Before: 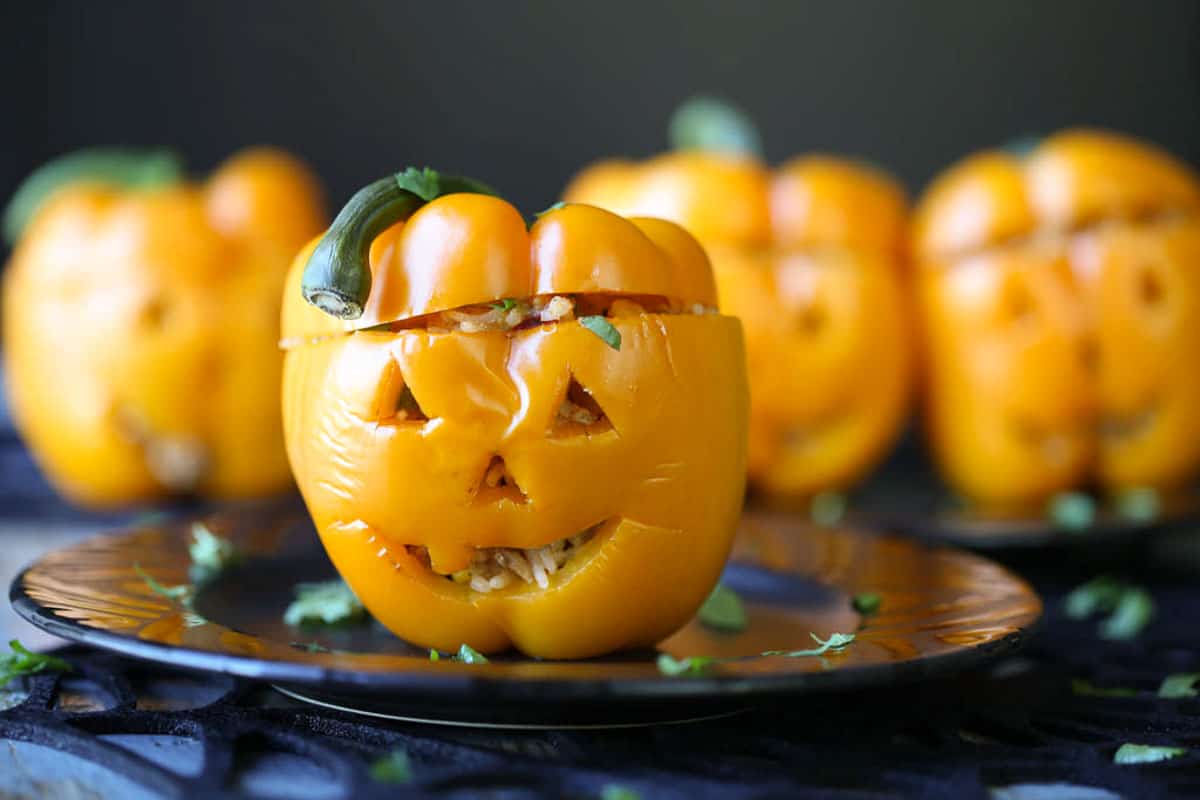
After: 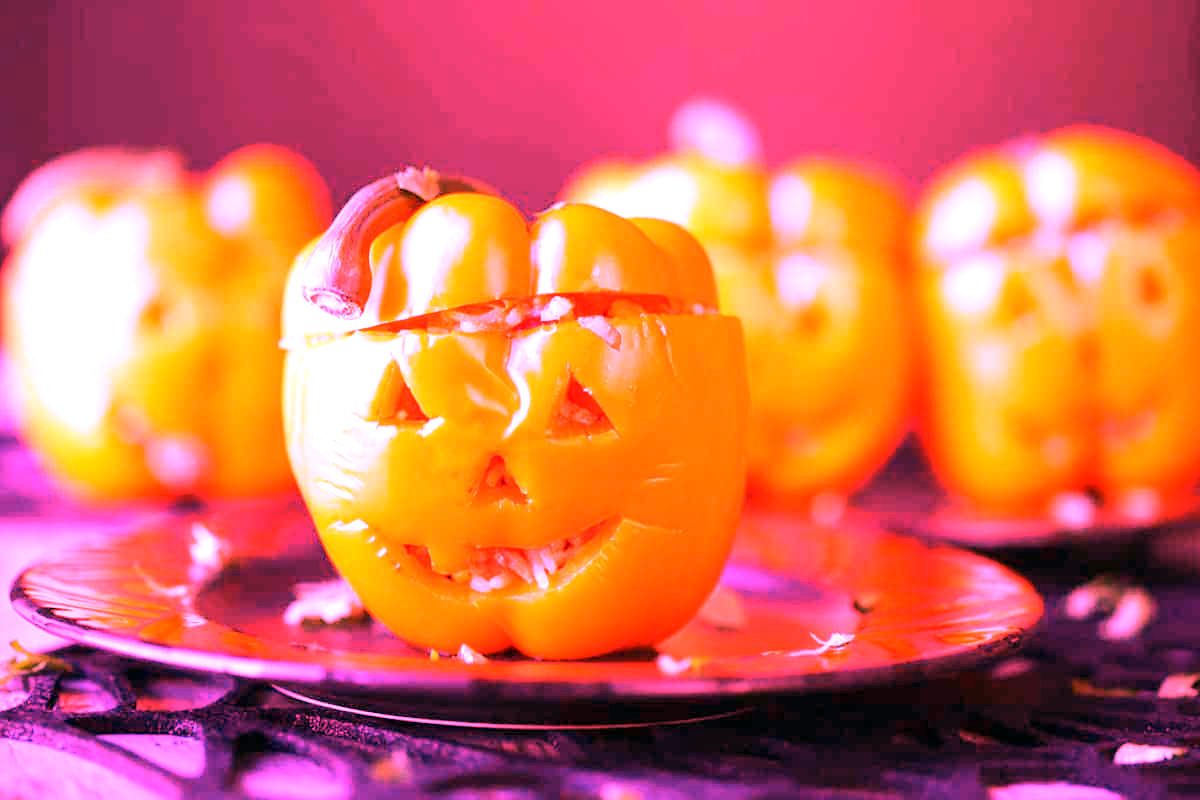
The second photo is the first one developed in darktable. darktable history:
exposure: exposure 0.367 EV, compensate highlight preservation false
white balance: red 4.26, blue 1.802
